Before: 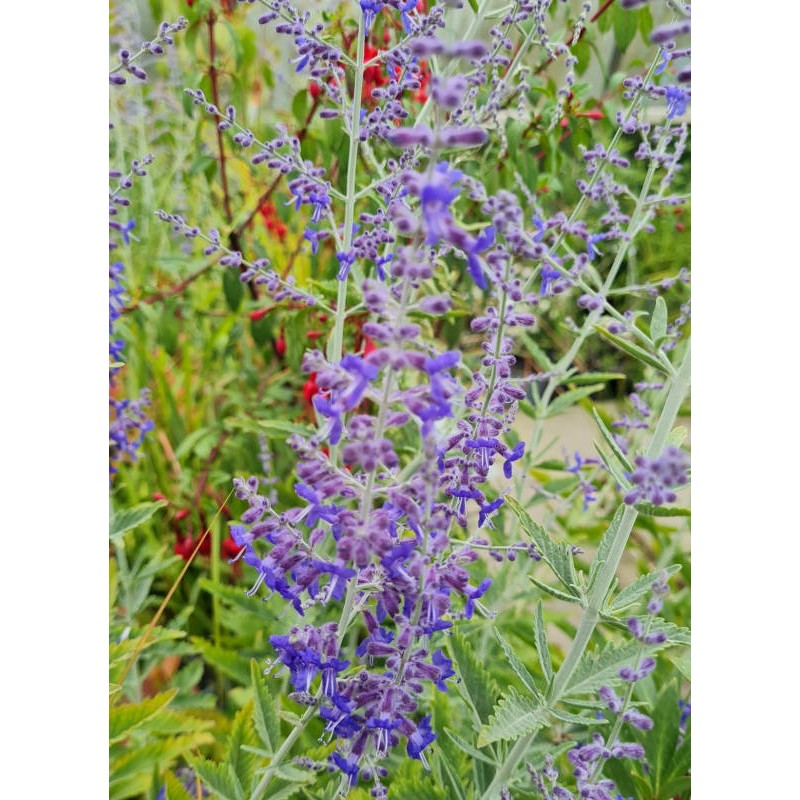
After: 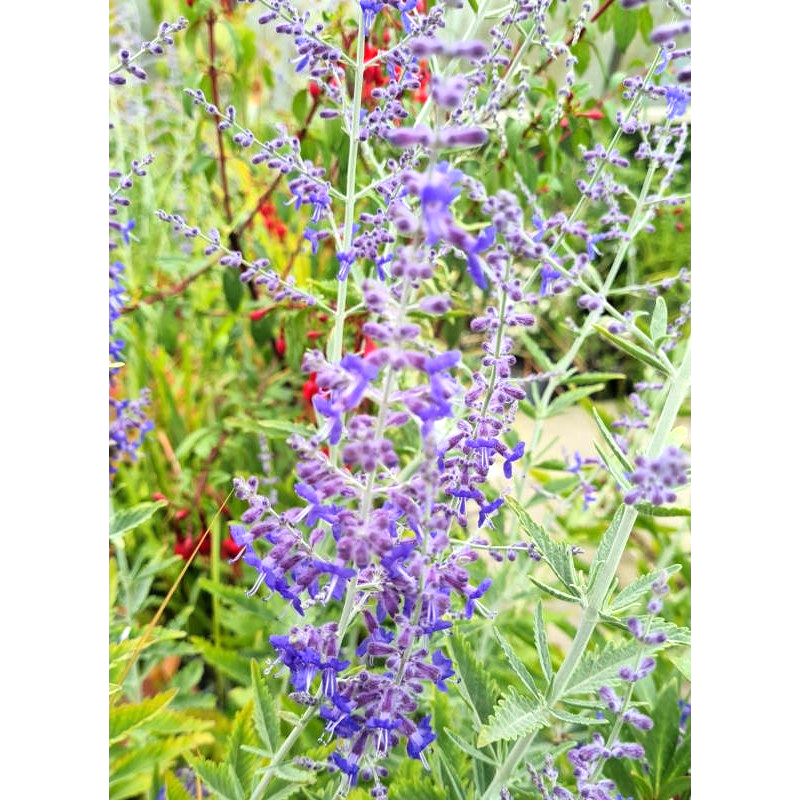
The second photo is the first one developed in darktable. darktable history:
tone equalizer: -8 EV -0.727 EV, -7 EV -0.669 EV, -6 EV -0.586 EV, -5 EV -0.414 EV, -3 EV 0.367 EV, -2 EV 0.6 EV, -1 EV 0.691 EV, +0 EV 0.768 EV, mask exposure compensation -0.508 EV
